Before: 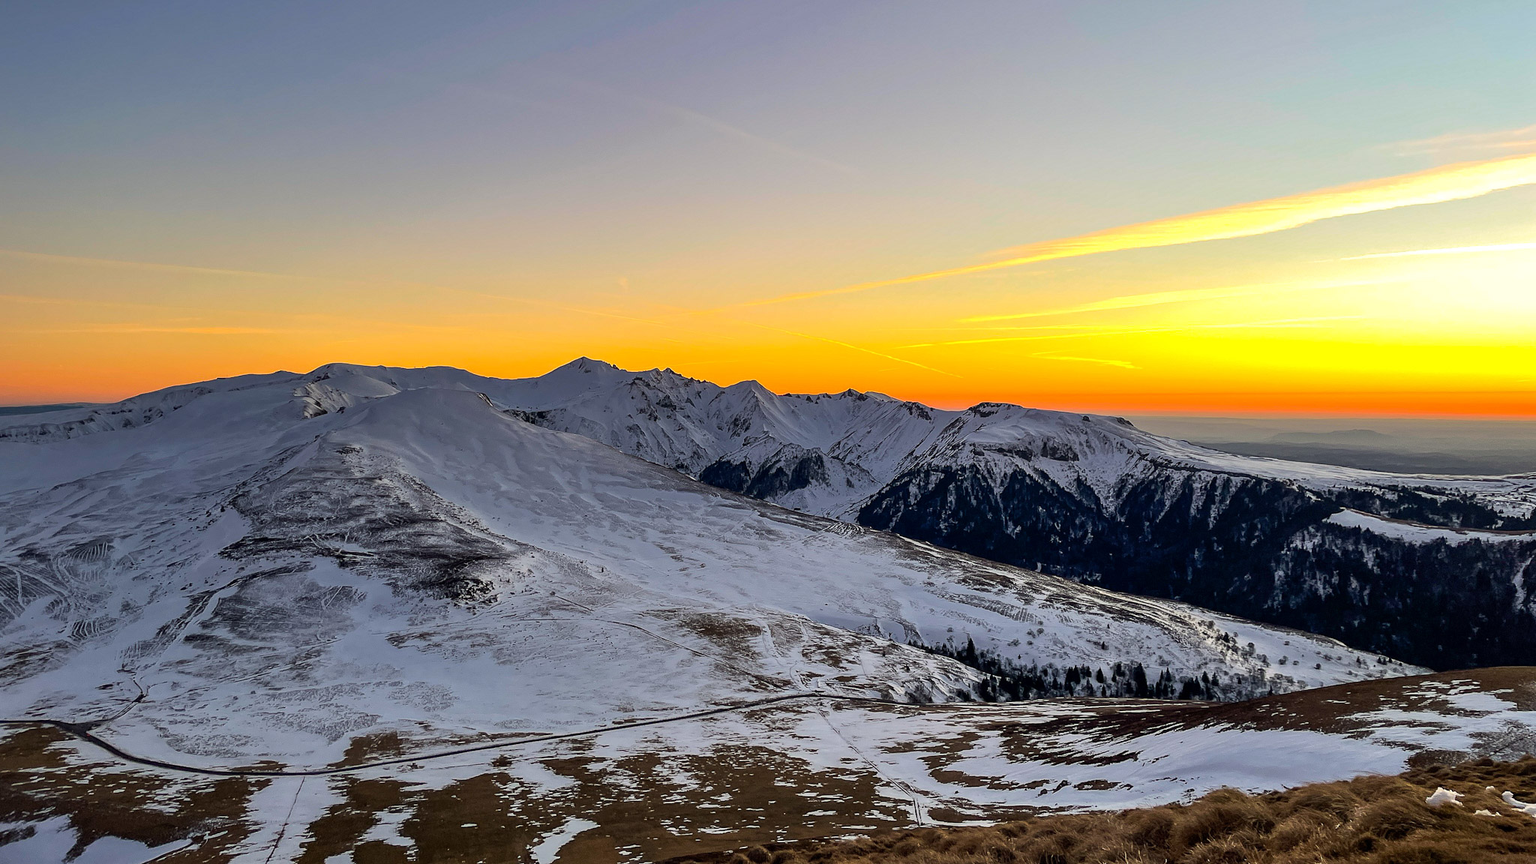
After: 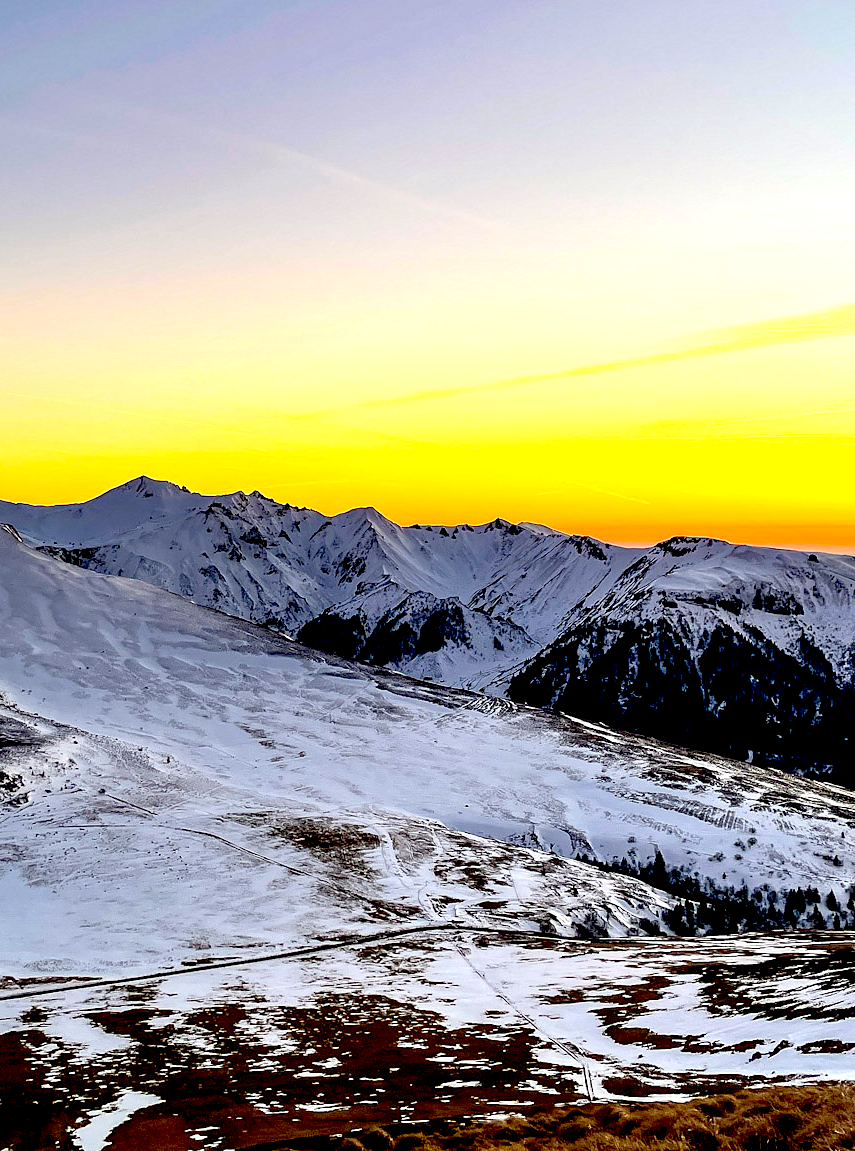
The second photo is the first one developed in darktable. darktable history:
exposure: black level correction 0.034, exposure 0.904 EV, compensate highlight preservation false
crop: left 31.048%, right 27.167%
